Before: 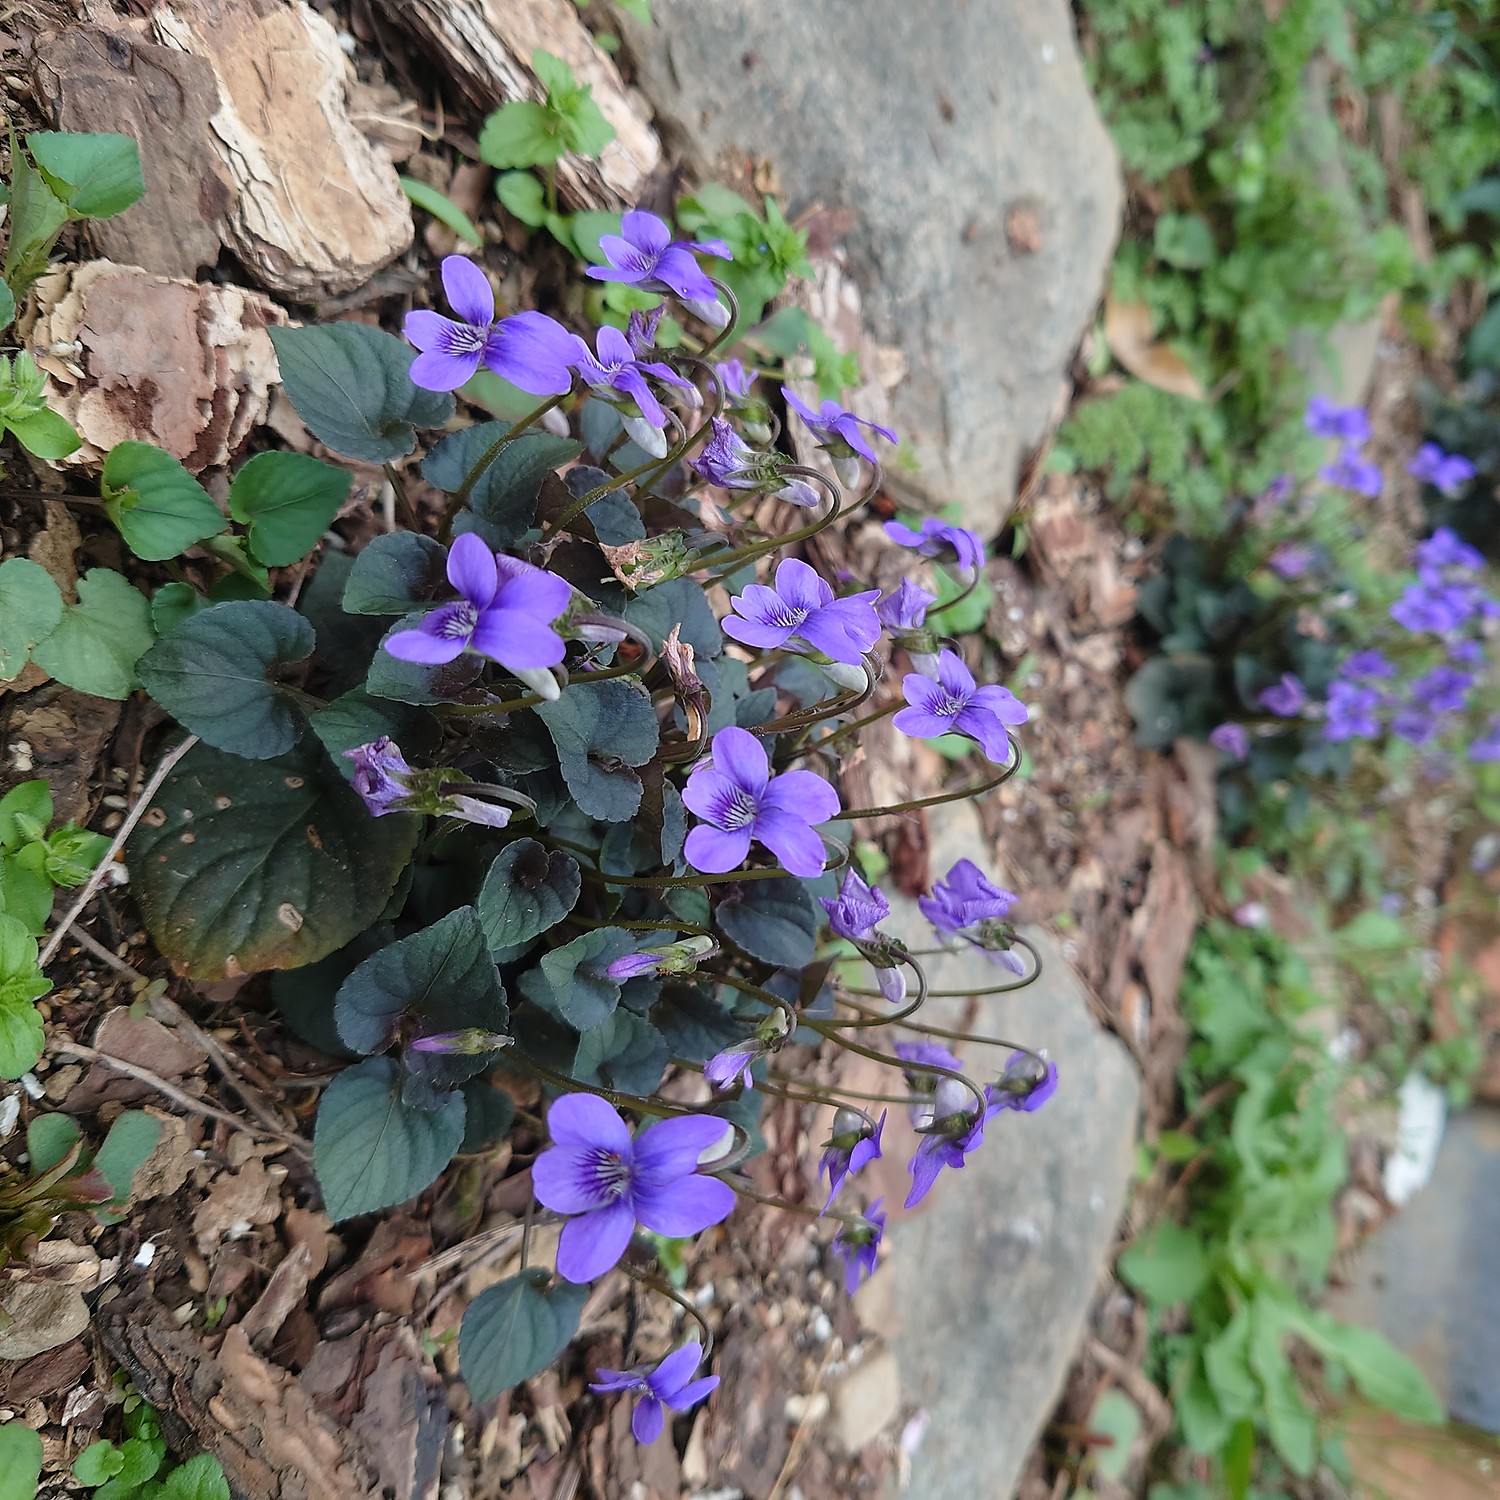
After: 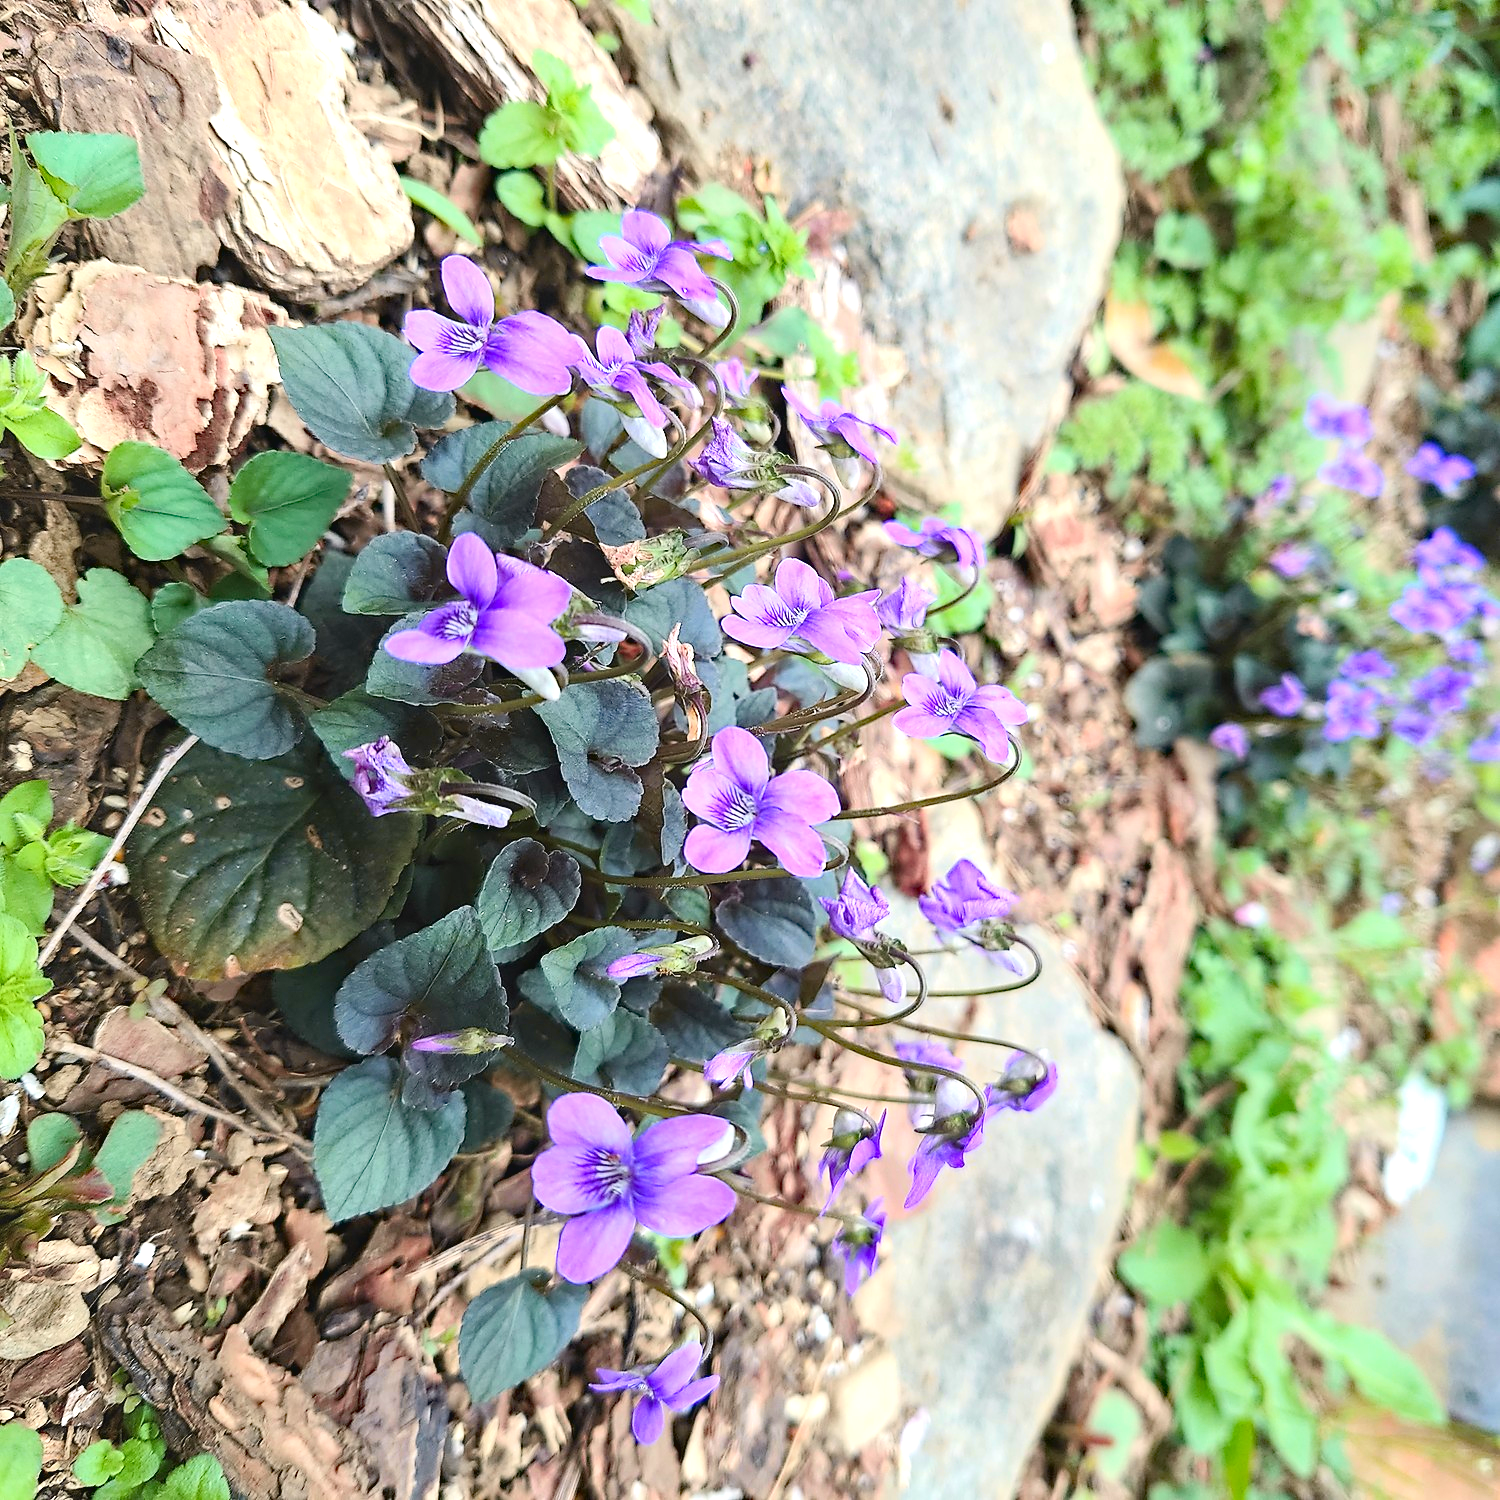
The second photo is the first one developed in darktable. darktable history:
haze removal: strength 0.278, distance 0.243, compatibility mode true, adaptive false
tone curve: curves: ch0 [(0, 0.038) (0.193, 0.212) (0.461, 0.502) (0.634, 0.709) (0.852, 0.89) (1, 0.967)]; ch1 [(0, 0) (0.35, 0.356) (0.45, 0.453) (0.504, 0.503) (0.532, 0.524) (0.558, 0.555) (0.735, 0.762) (1, 1)]; ch2 [(0, 0) (0.281, 0.266) (0.456, 0.469) (0.5, 0.5) (0.533, 0.545) (0.606, 0.598) (0.646, 0.654) (1, 1)], color space Lab, independent channels, preserve colors none
exposure: black level correction 0, exposure 1.096 EV, compensate highlight preservation false
